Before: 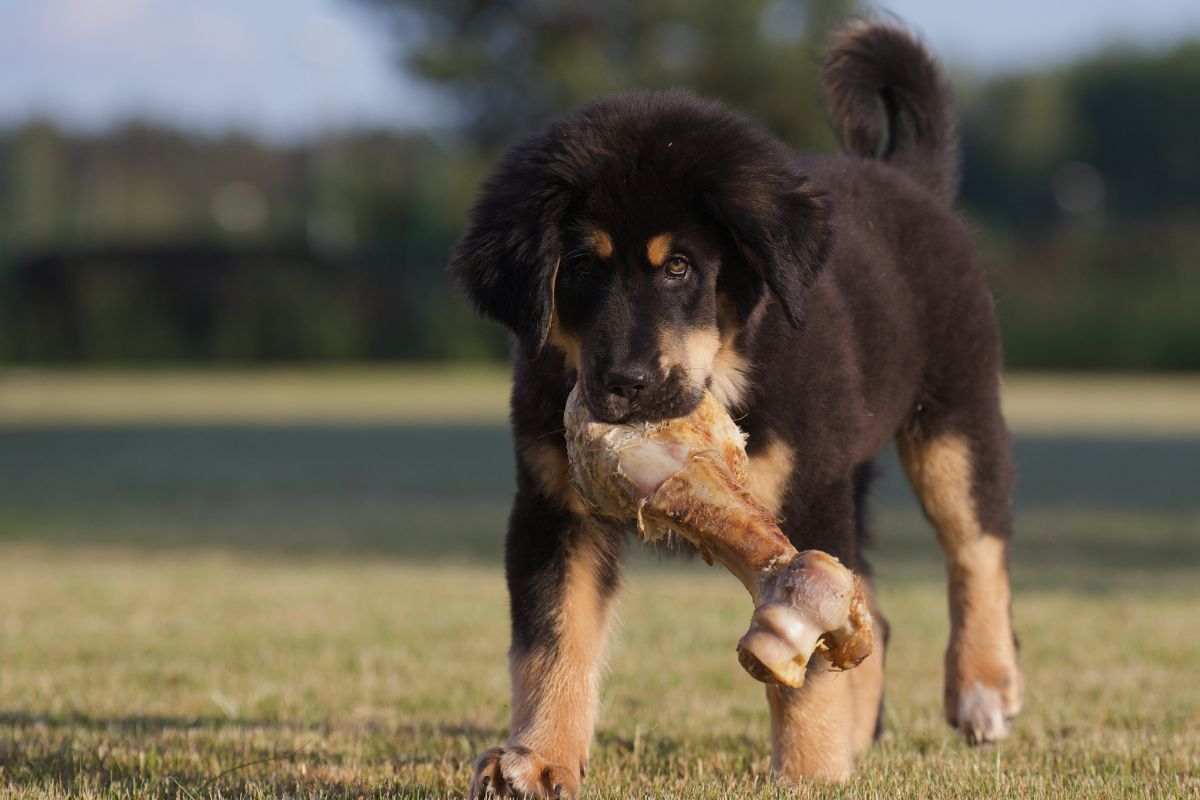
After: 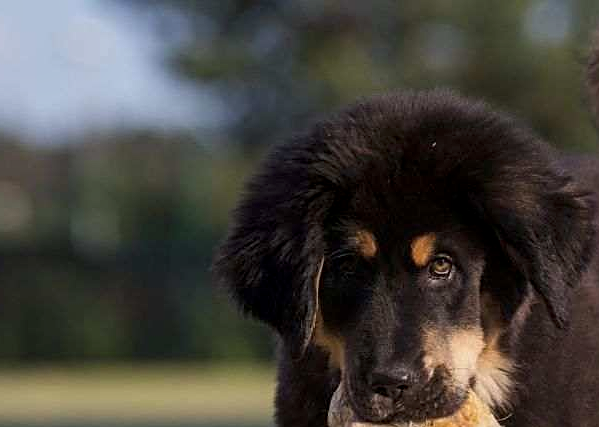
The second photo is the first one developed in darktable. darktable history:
local contrast: on, module defaults
crop: left 19.677%, right 30.358%, bottom 46.565%
contrast brightness saturation: contrast 0.045, saturation 0.074
sharpen: on, module defaults
